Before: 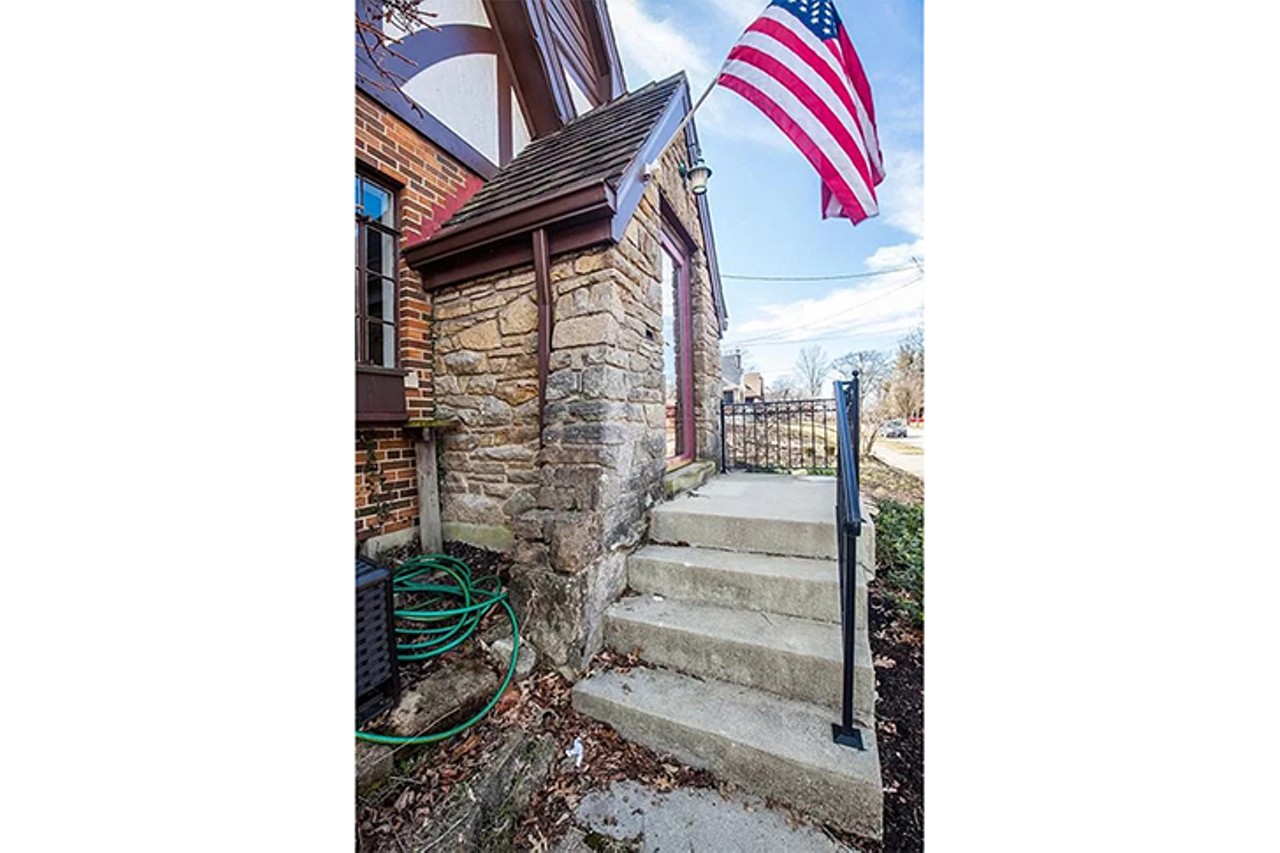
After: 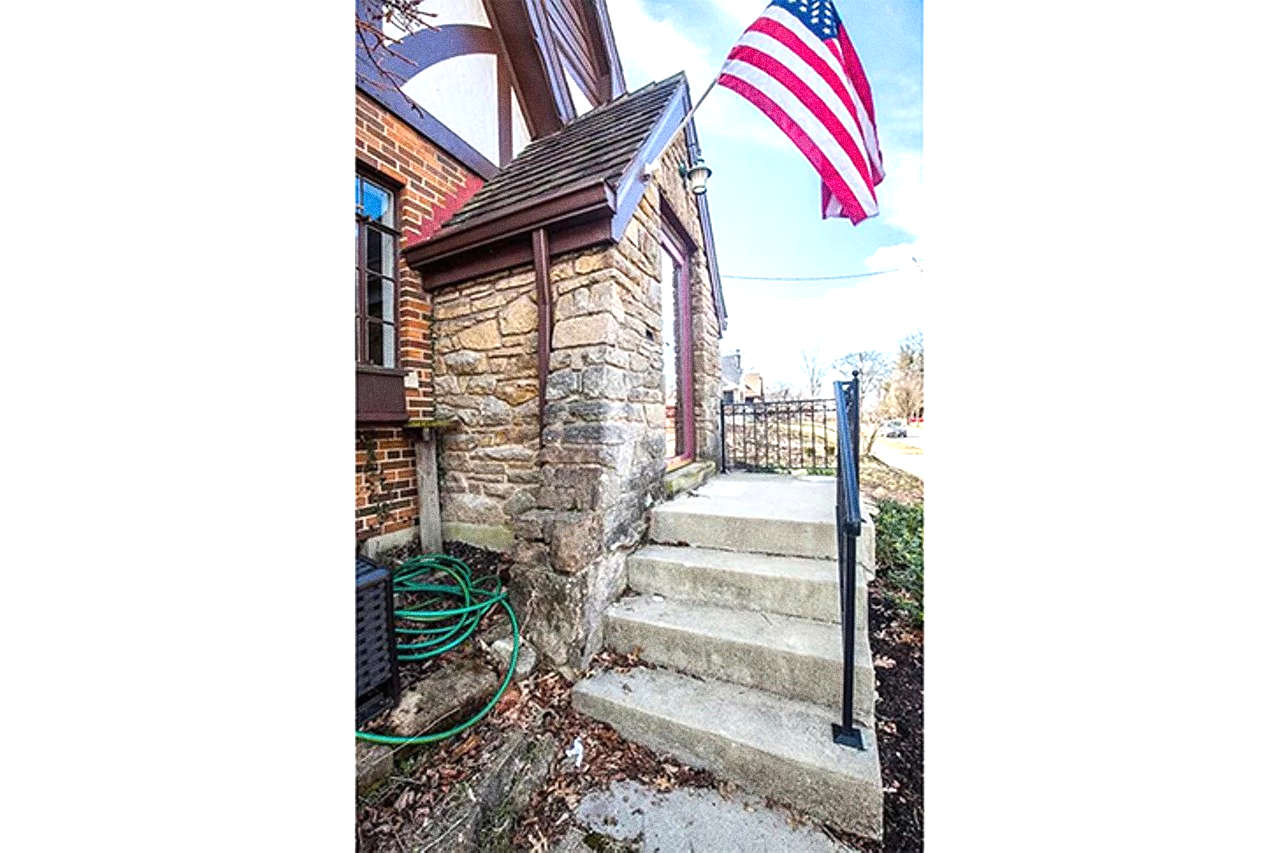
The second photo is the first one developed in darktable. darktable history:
exposure: exposure 0.566 EV, compensate highlight preservation false
grain: coarseness 0.09 ISO, strength 40%
